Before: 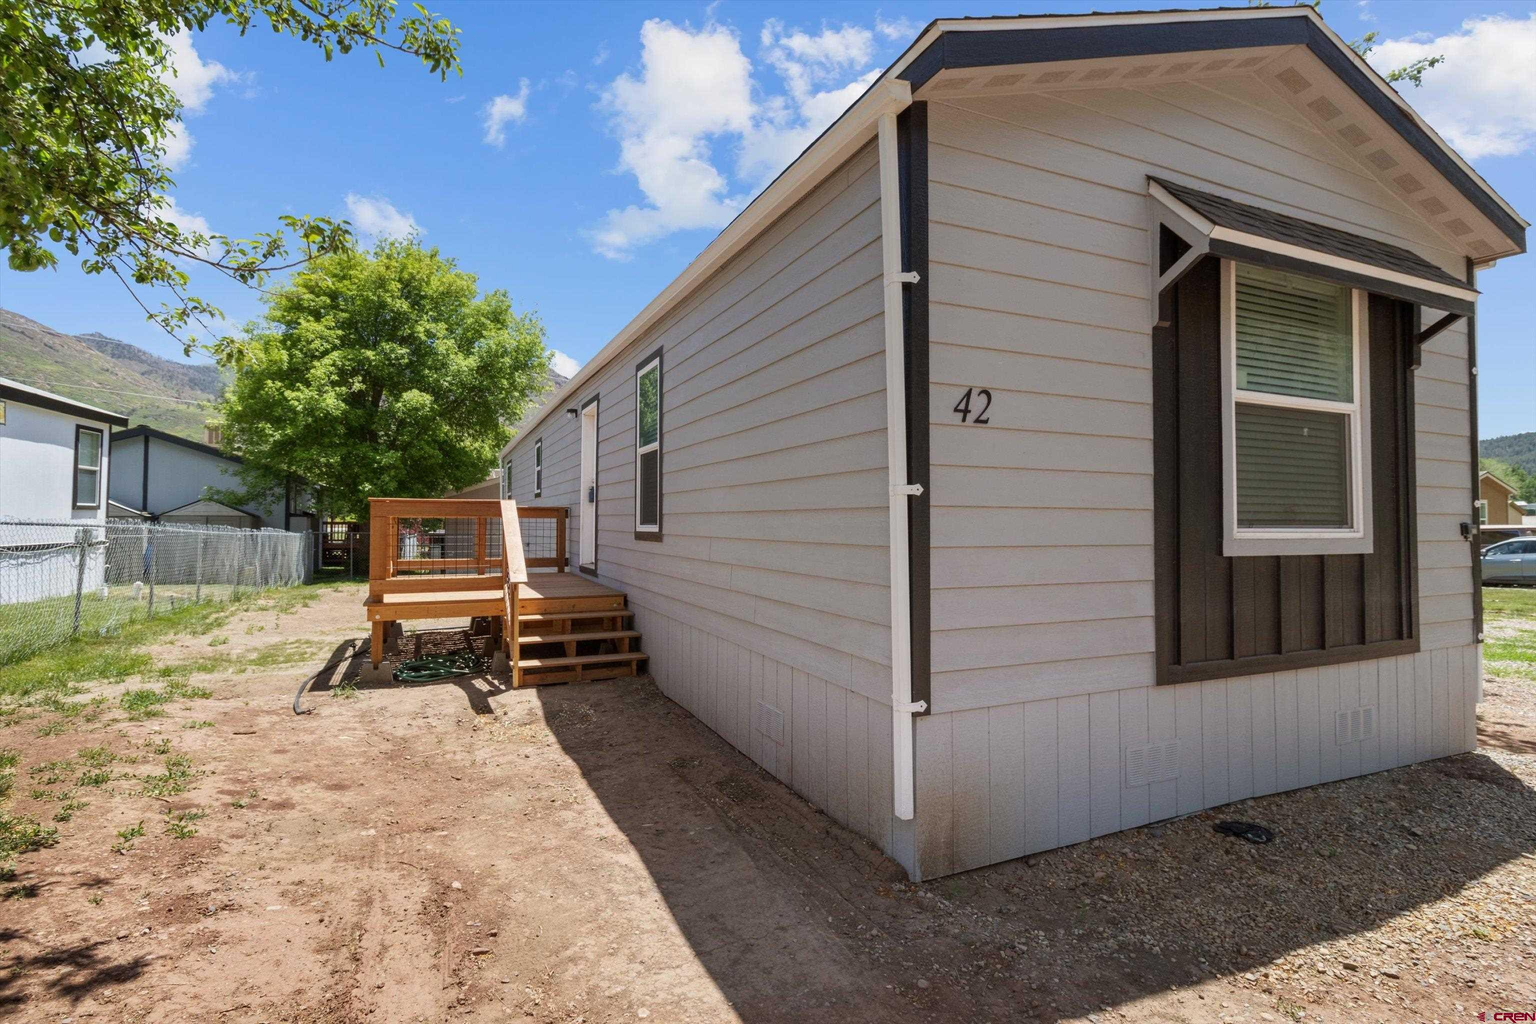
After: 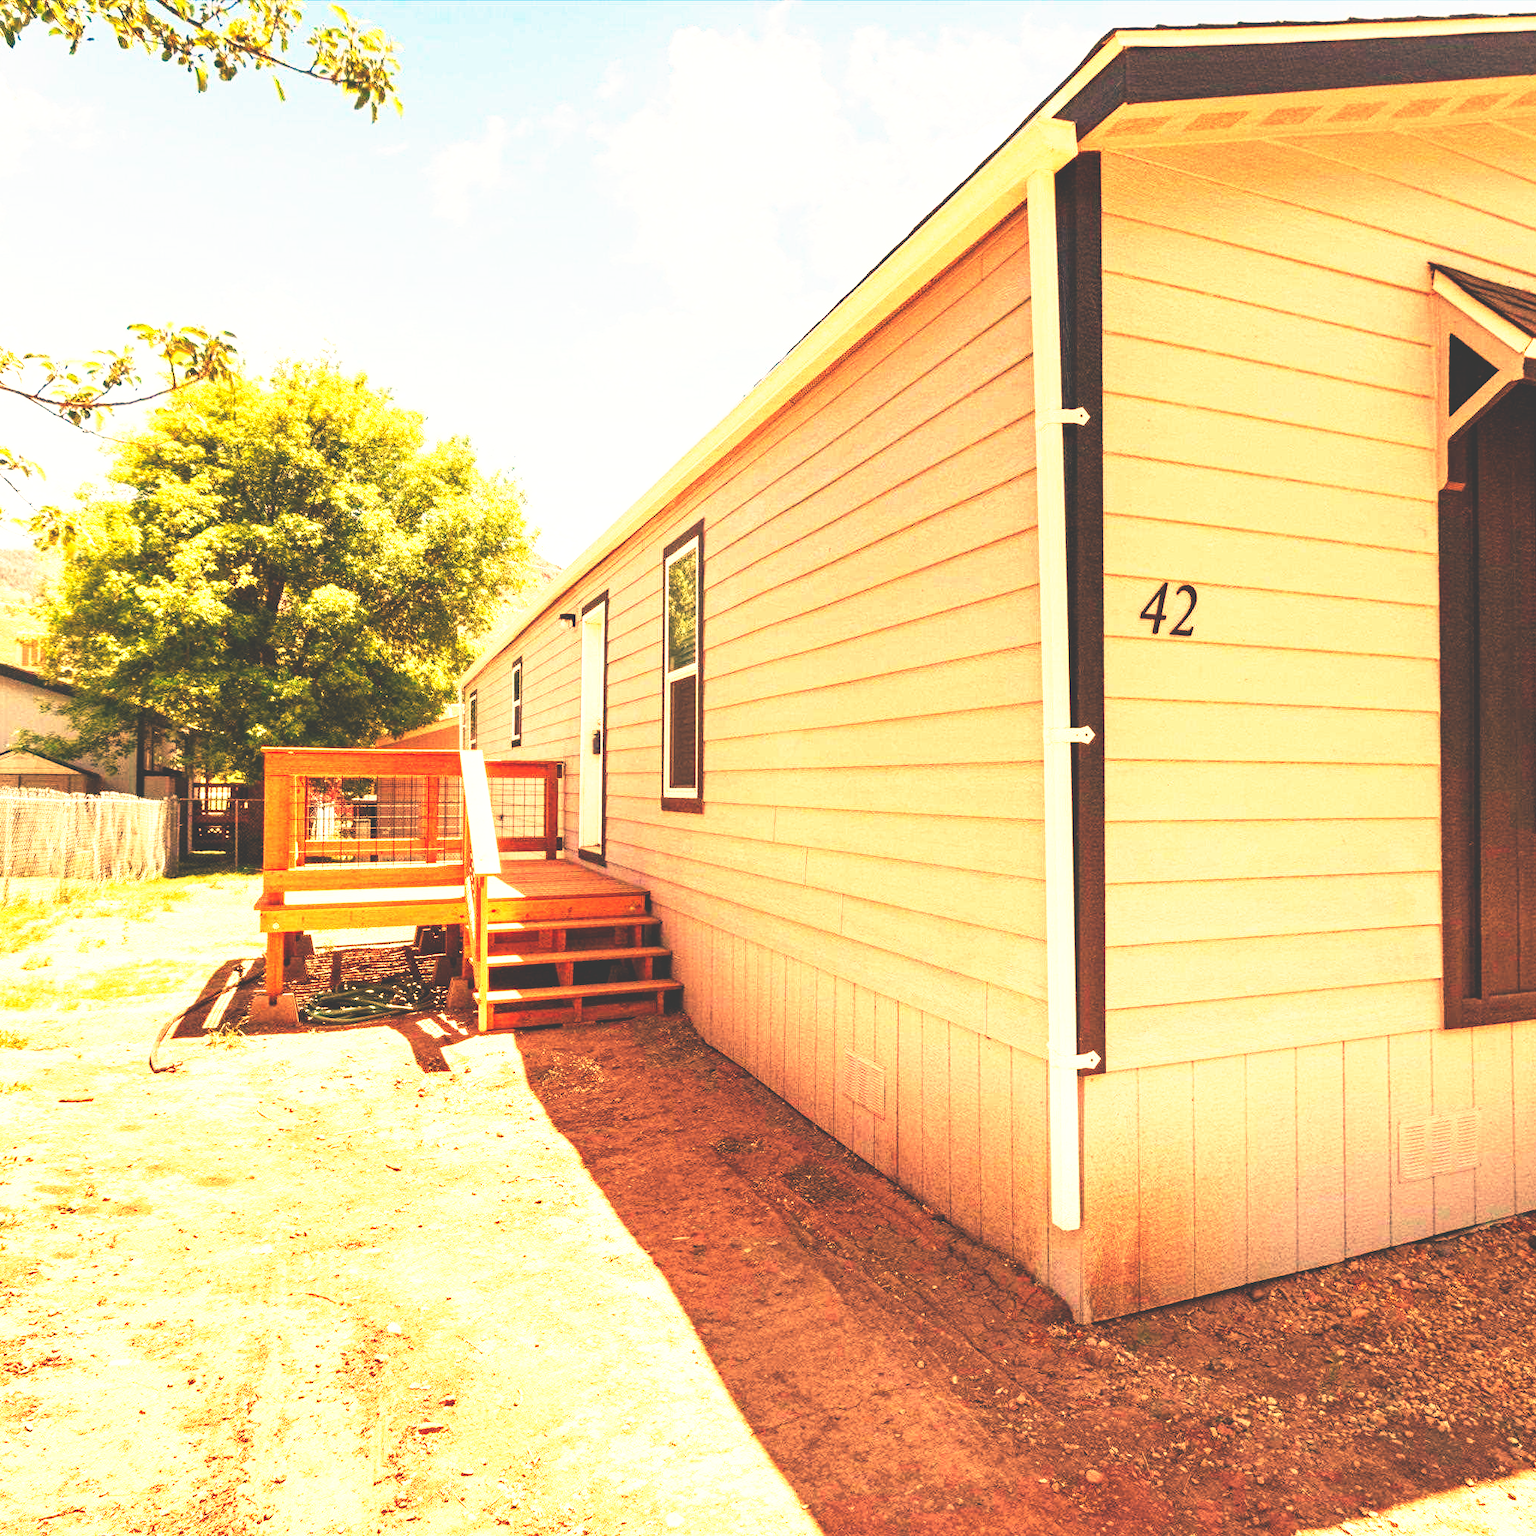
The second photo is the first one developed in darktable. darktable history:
color correction: highlights a* -0.137, highlights b* 0.137
exposure: black level correction 0, exposure 1.3 EV, compensate exposure bias true, compensate highlight preservation false
haze removal: adaptive false
base curve: curves: ch0 [(0, 0.036) (0.007, 0.037) (0.604, 0.887) (1, 1)], preserve colors none
crop and rotate: left 12.648%, right 20.685%
white balance: red 1.467, blue 0.684
